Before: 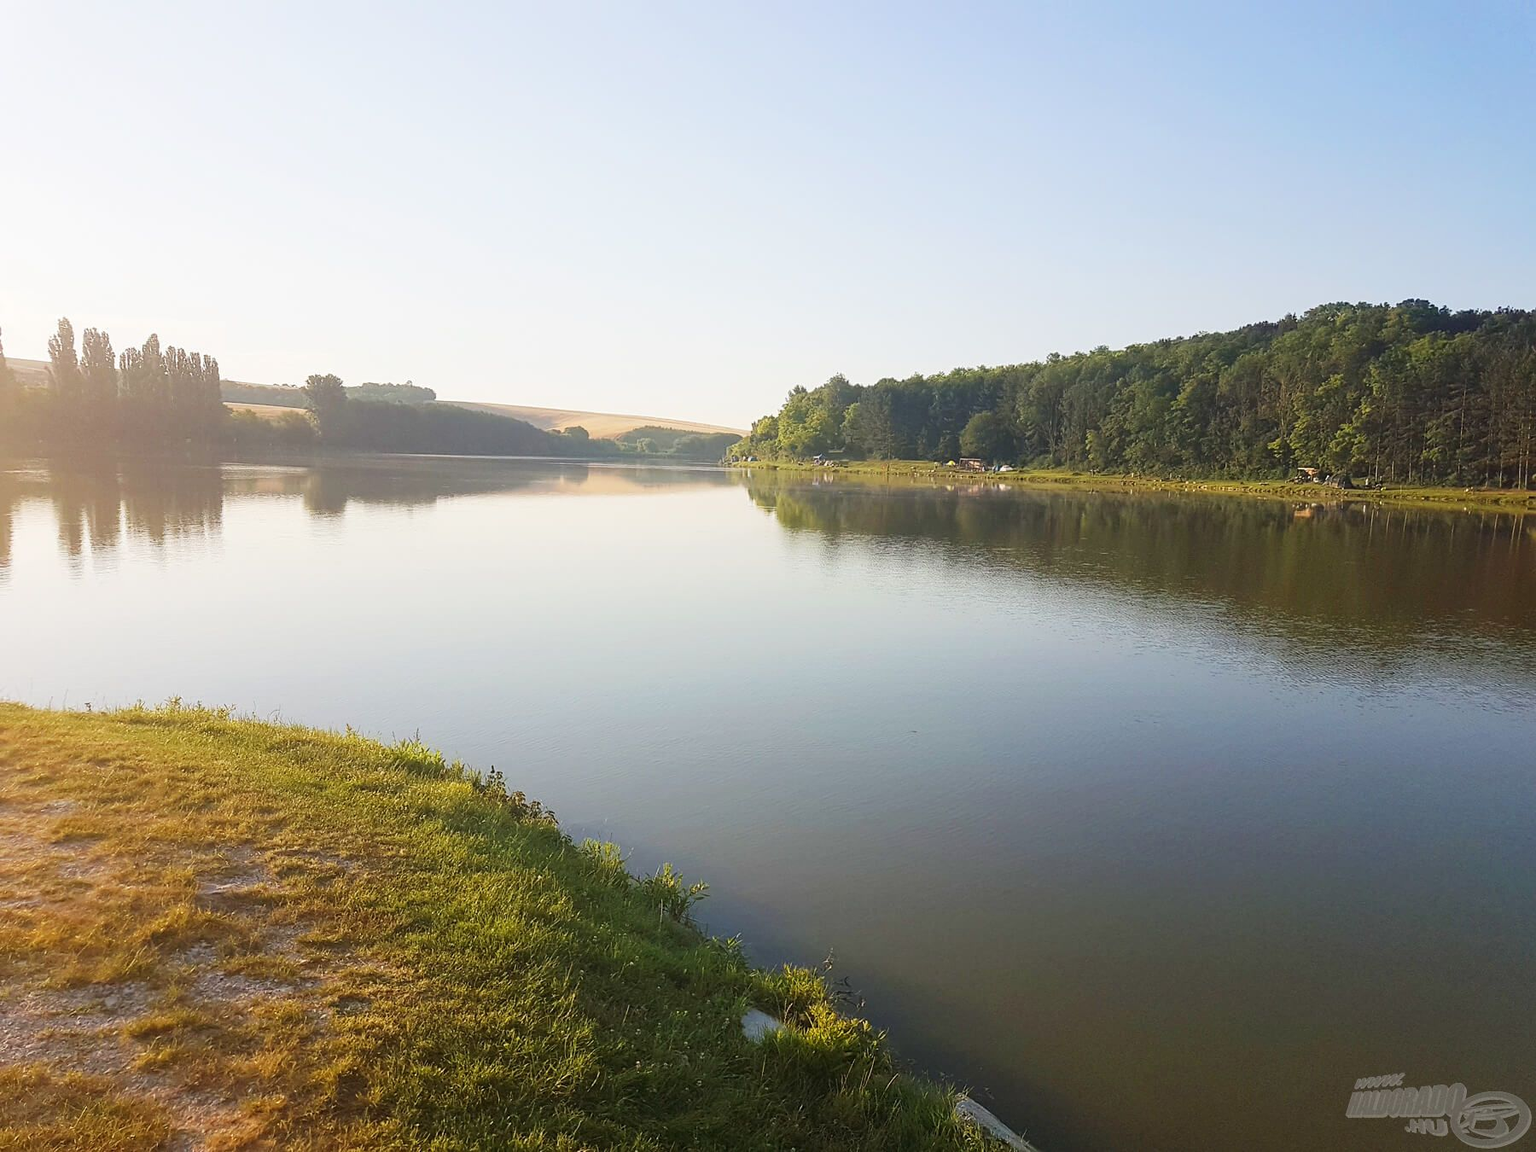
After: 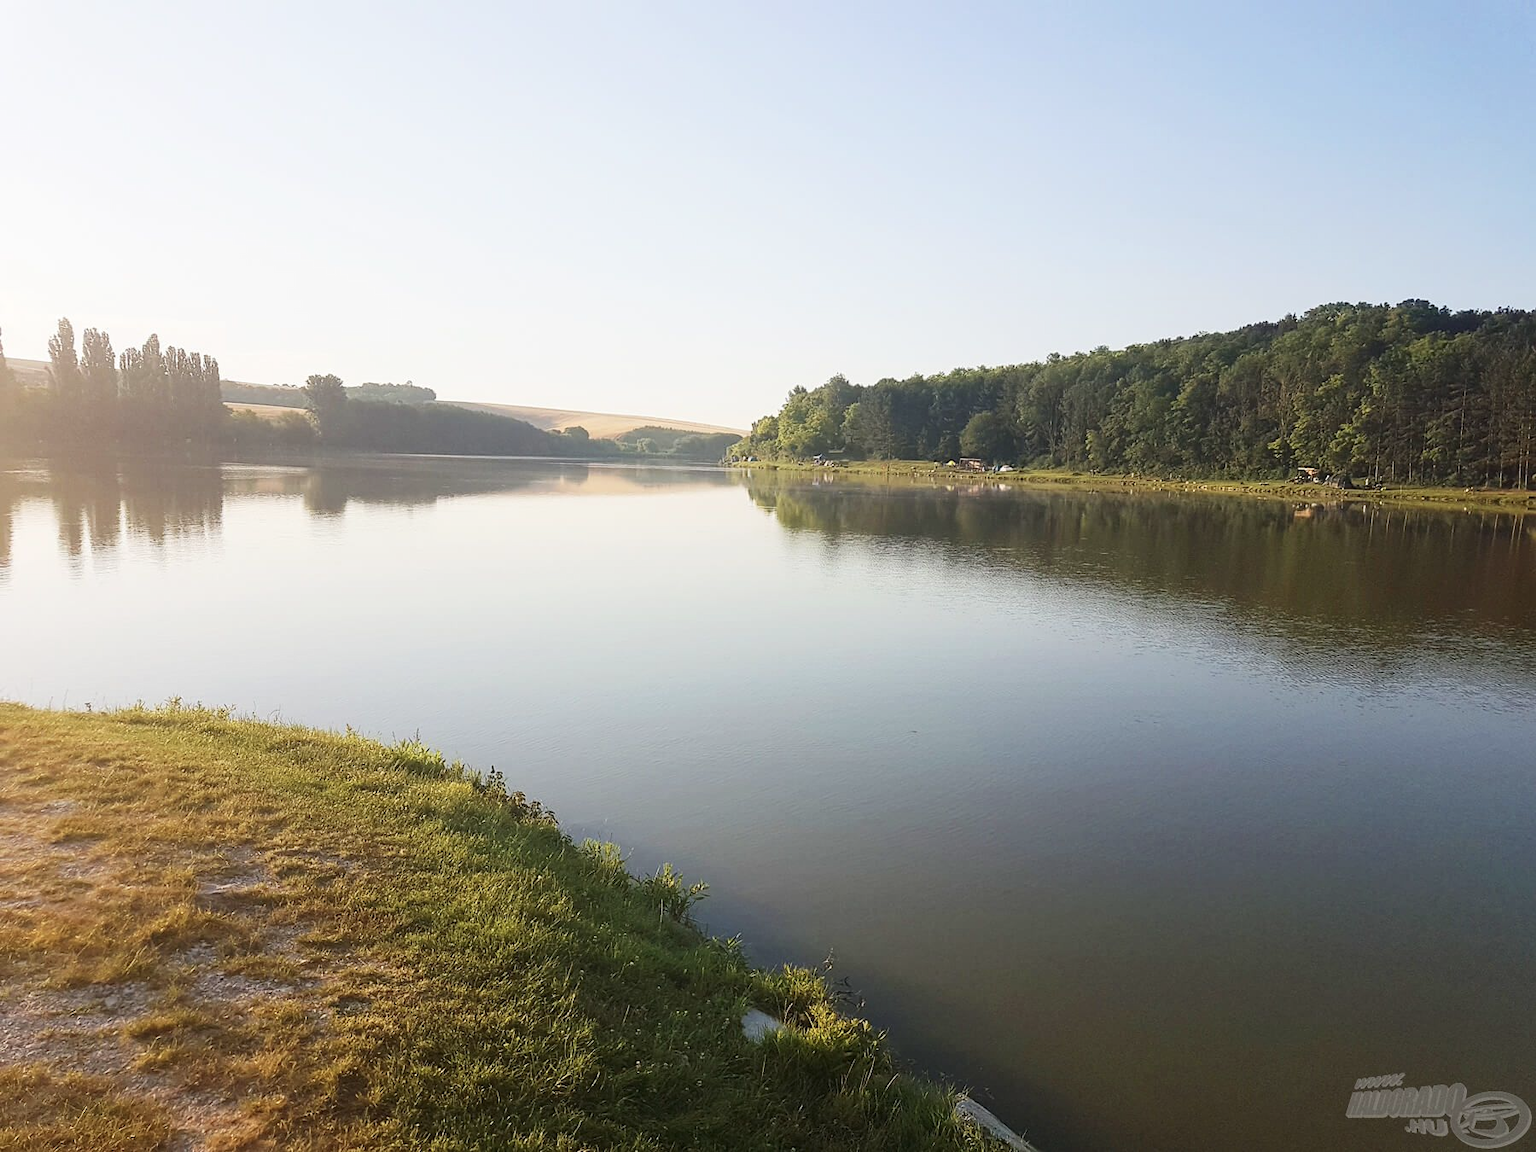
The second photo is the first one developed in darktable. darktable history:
contrast brightness saturation: contrast 0.105, saturation -0.172
